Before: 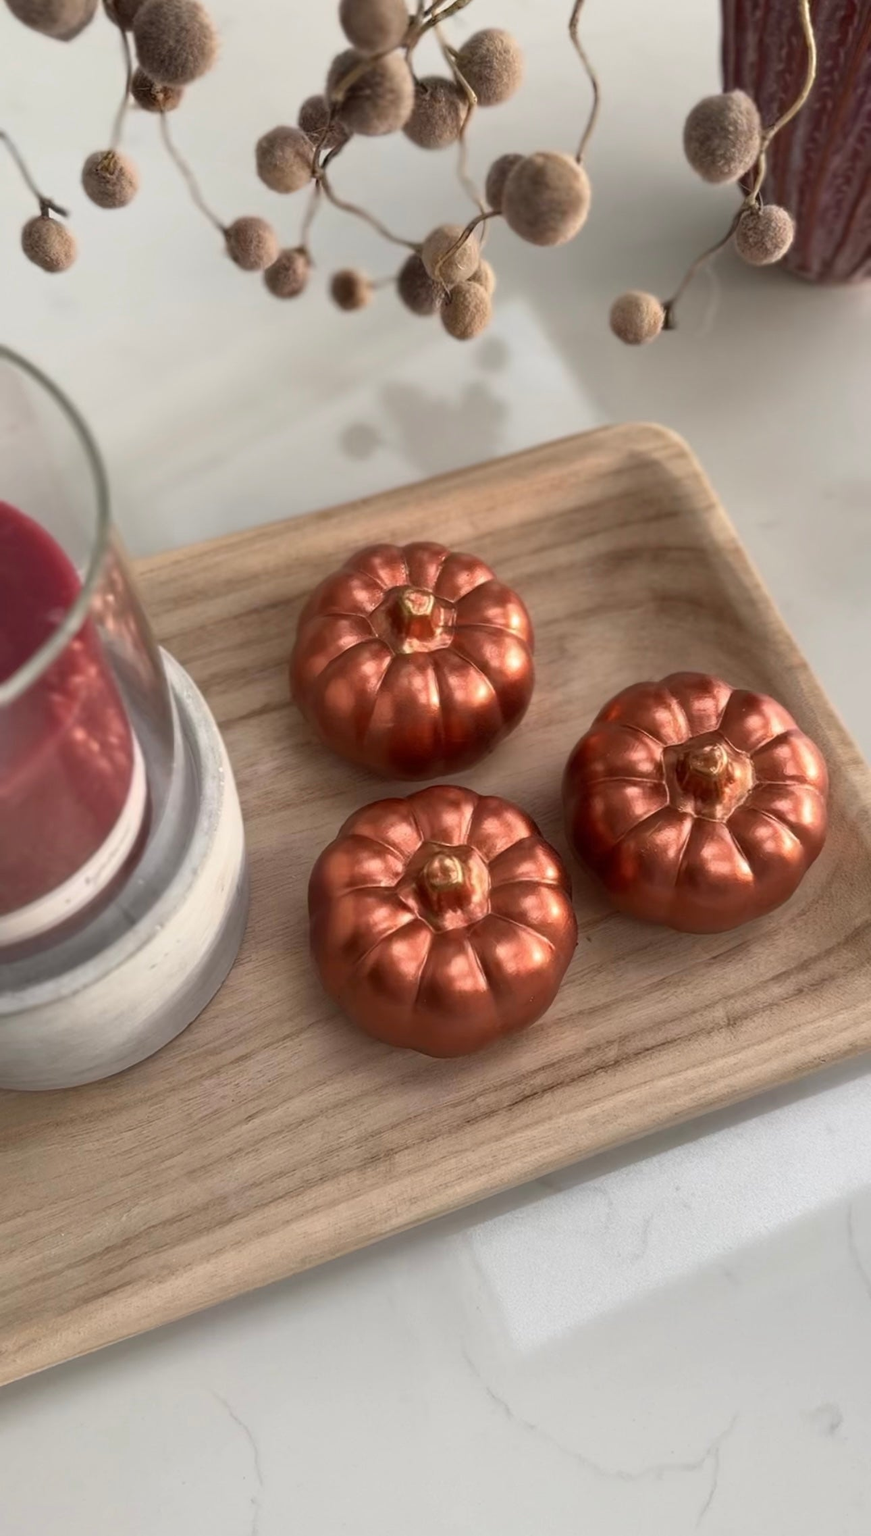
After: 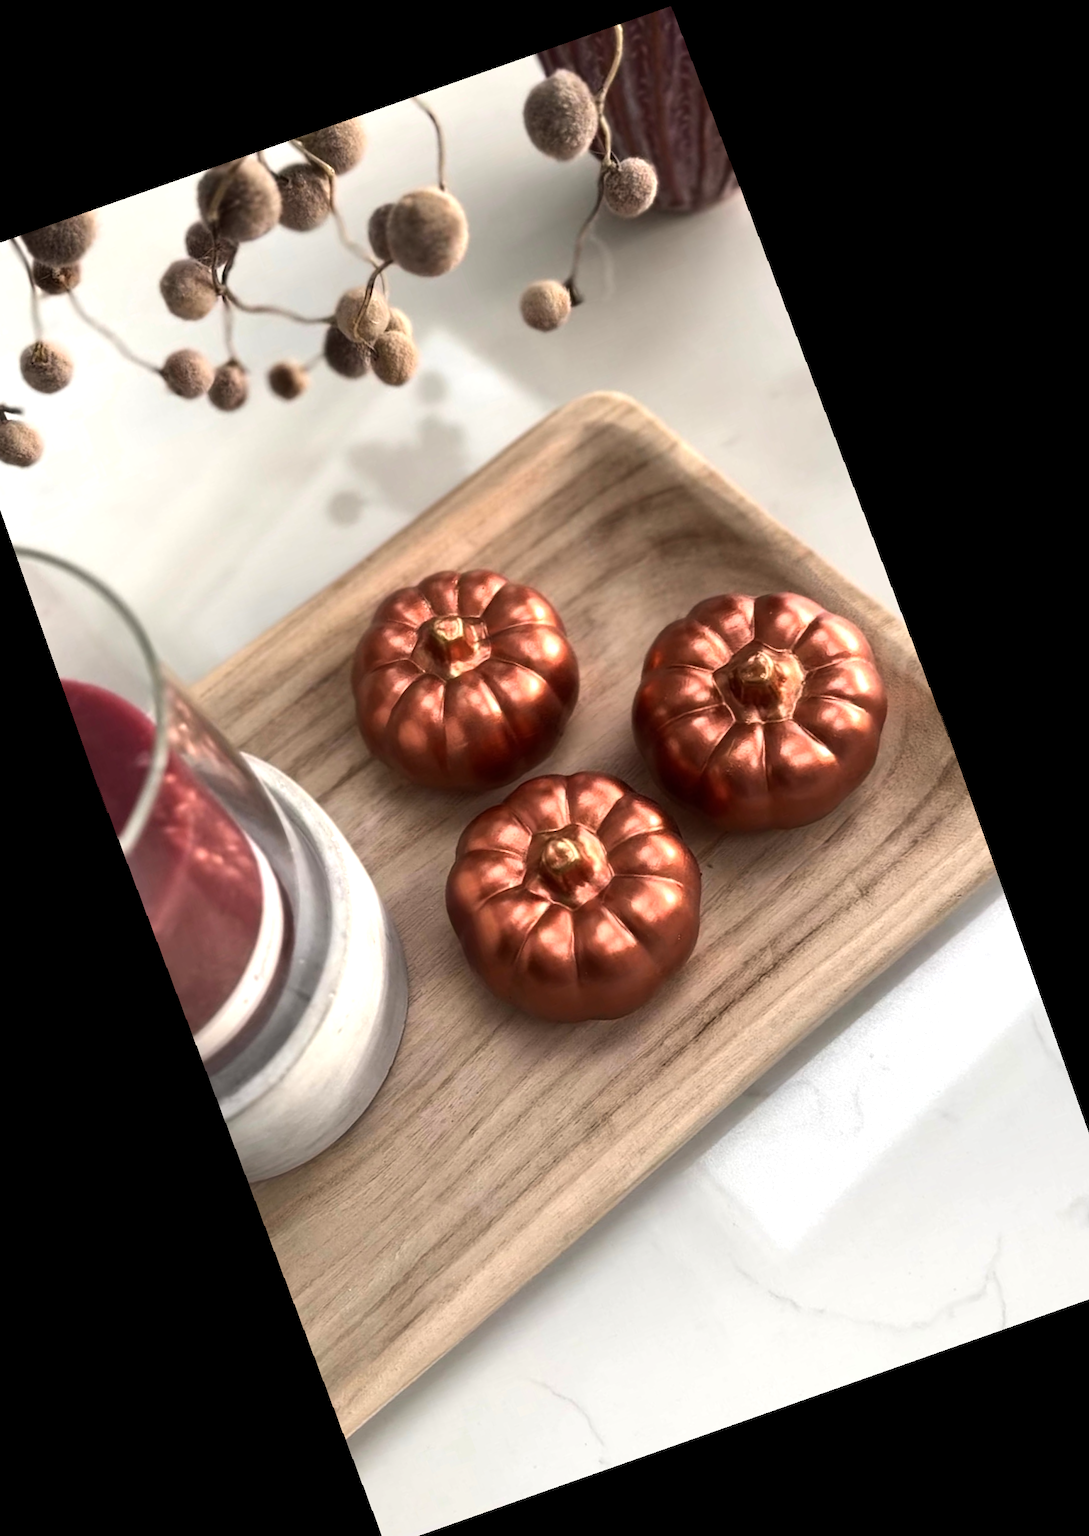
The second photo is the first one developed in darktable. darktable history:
rotate and perspective: rotation -1.32°, lens shift (horizontal) -0.031, crop left 0.015, crop right 0.985, crop top 0.047, crop bottom 0.982
crop and rotate: angle 19.43°, left 6.812%, right 4.125%, bottom 1.087%
tone equalizer: -8 EV -0.75 EV, -7 EV -0.7 EV, -6 EV -0.6 EV, -5 EV -0.4 EV, -3 EV 0.4 EV, -2 EV 0.6 EV, -1 EV 0.7 EV, +0 EV 0.75 EV, edges refinement/feathering 500, mask exposure compensation -1.57 EV, preserve details no
